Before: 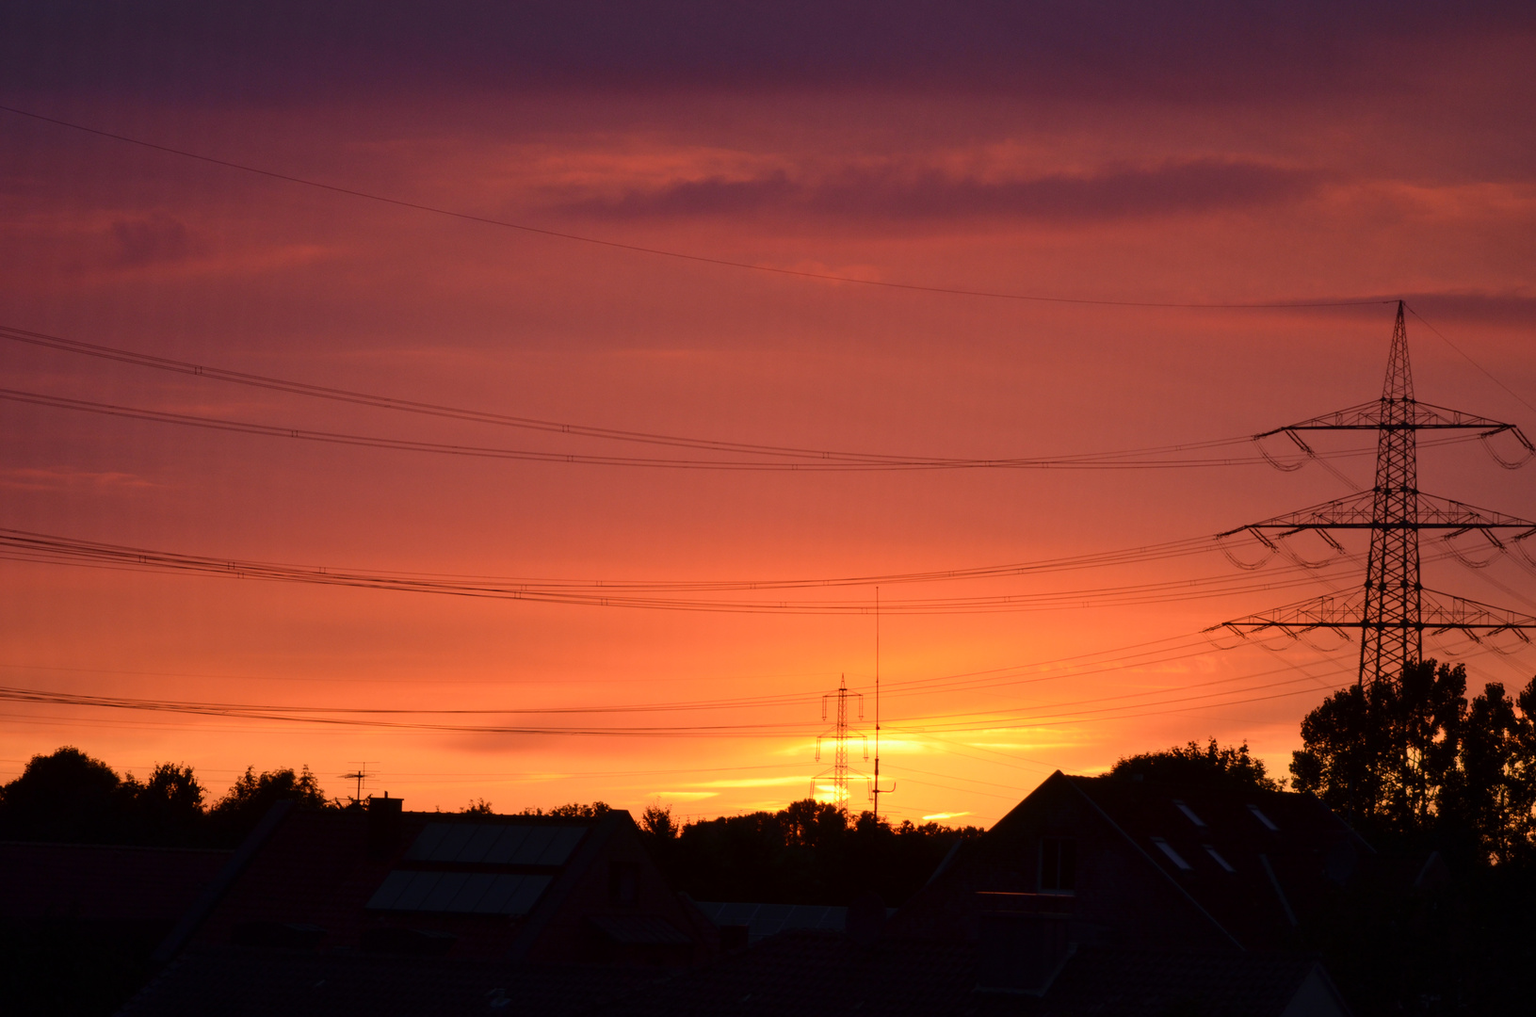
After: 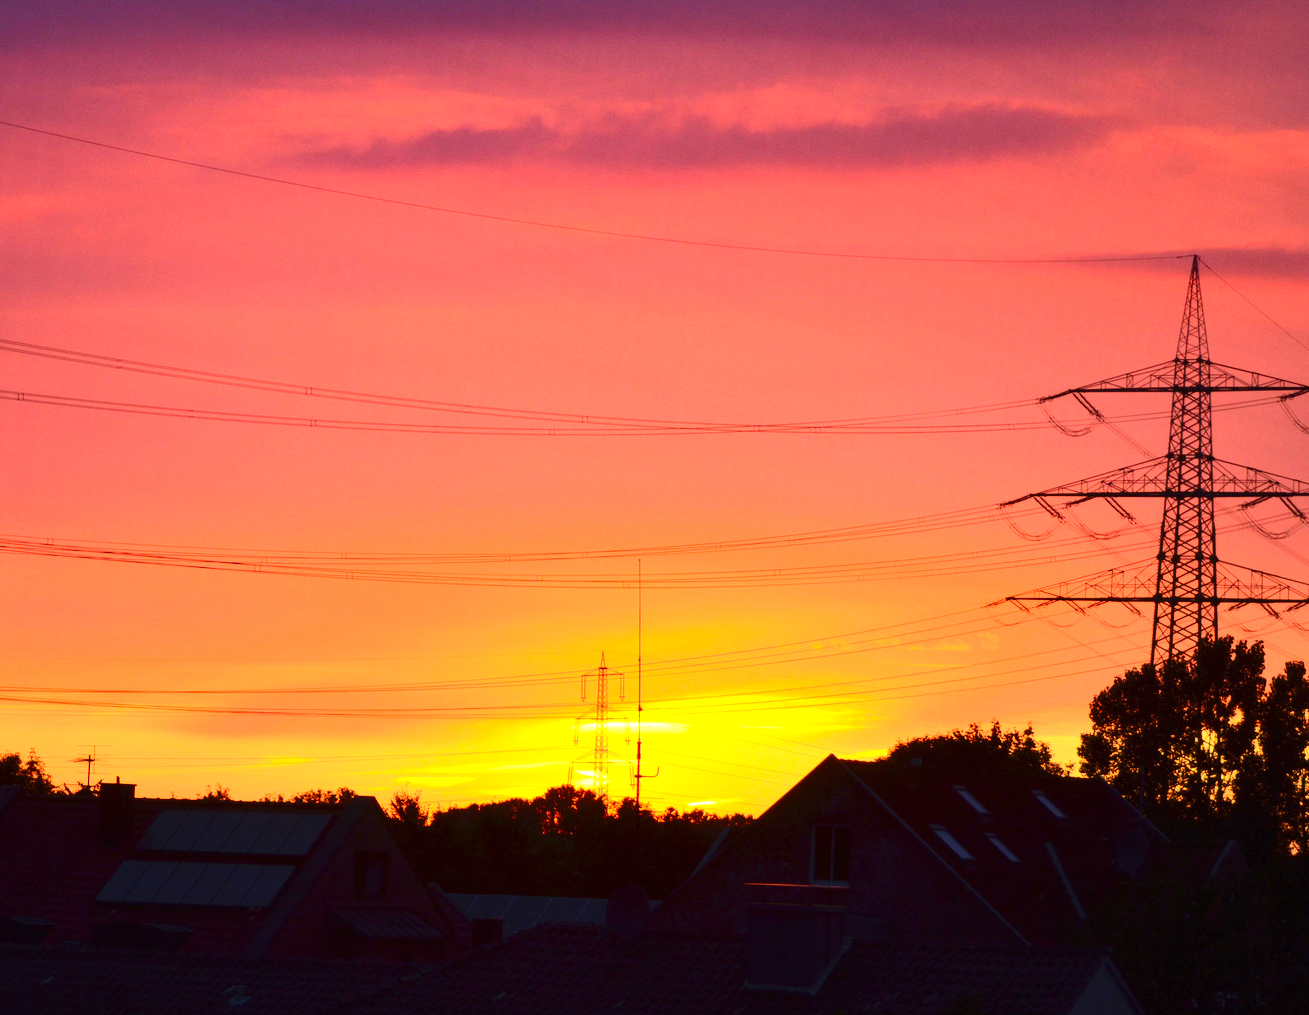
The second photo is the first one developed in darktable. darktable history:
crop and rotate: left 17.913%, top 5.969%, right 1.774%
exposure: black level correction 0, exposure 1.179 EV, compensate highlight preservation false
contrast brightness saturation: contrast 0.23, brightness 0.107, saturation 0.294
